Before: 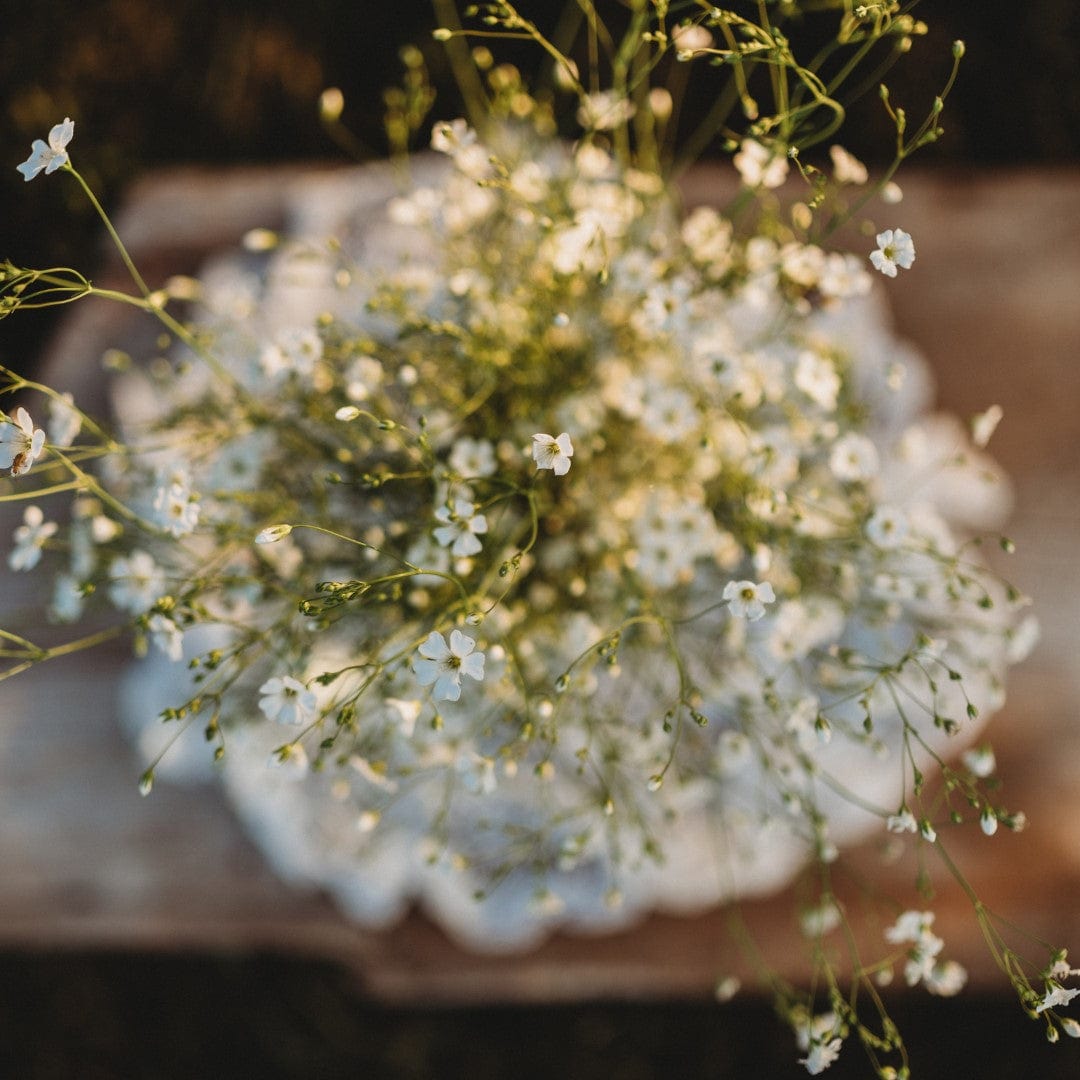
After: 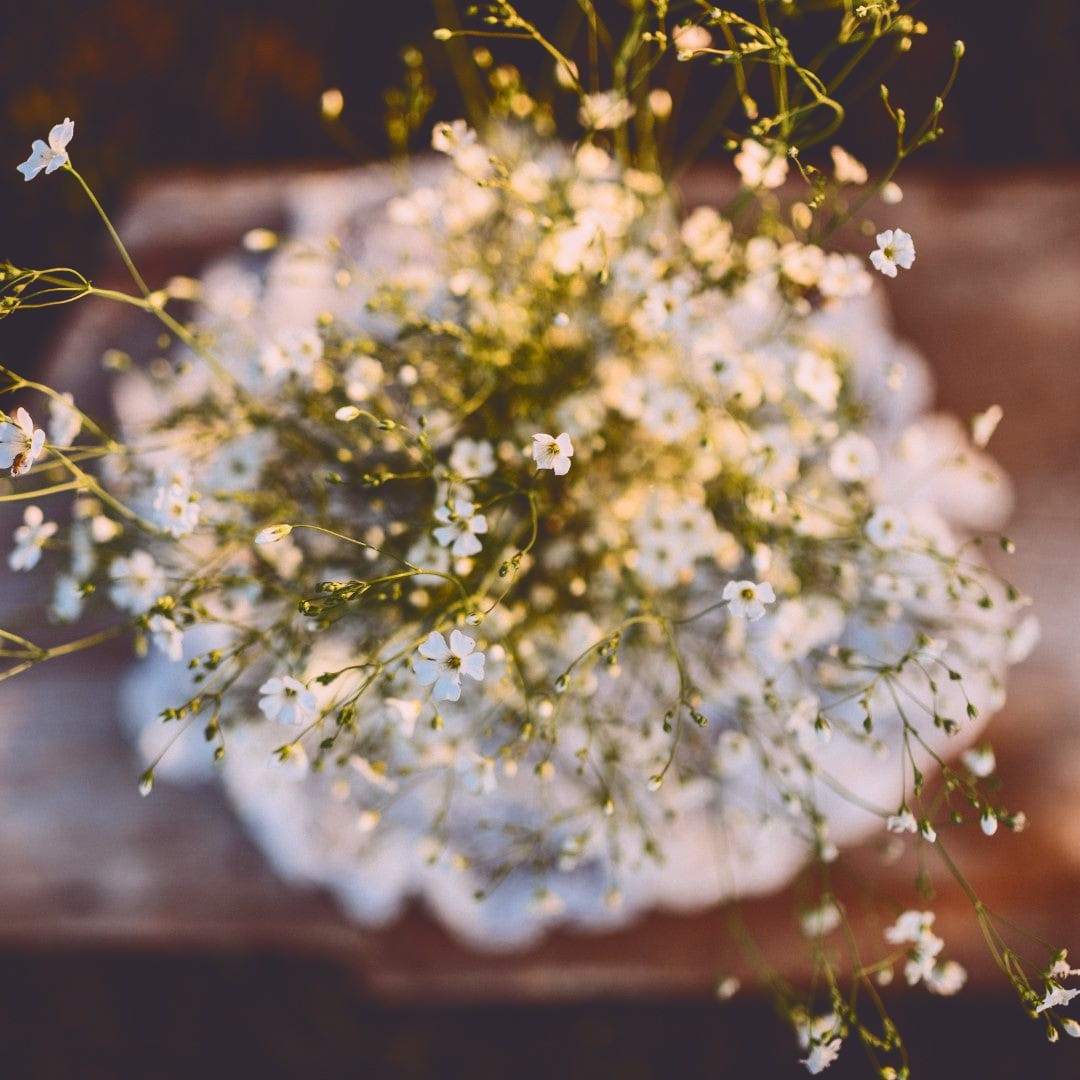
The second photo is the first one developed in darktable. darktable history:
contrast brightness saturation: contrast 0.2, brightness 0.16, saturation 0.22
tone curve: curves: ch0 [(0, 0.142) (0.384, 0.314) (0.752, 0.711) (0.991, 0.95)]; ch1 [(0.006, 0.129) (0.346, 0.384) (1, 1)]; ch2 [(0.003, 0.057) (0.261, 0.248) (1, 1)], color space Lab, independent channels
